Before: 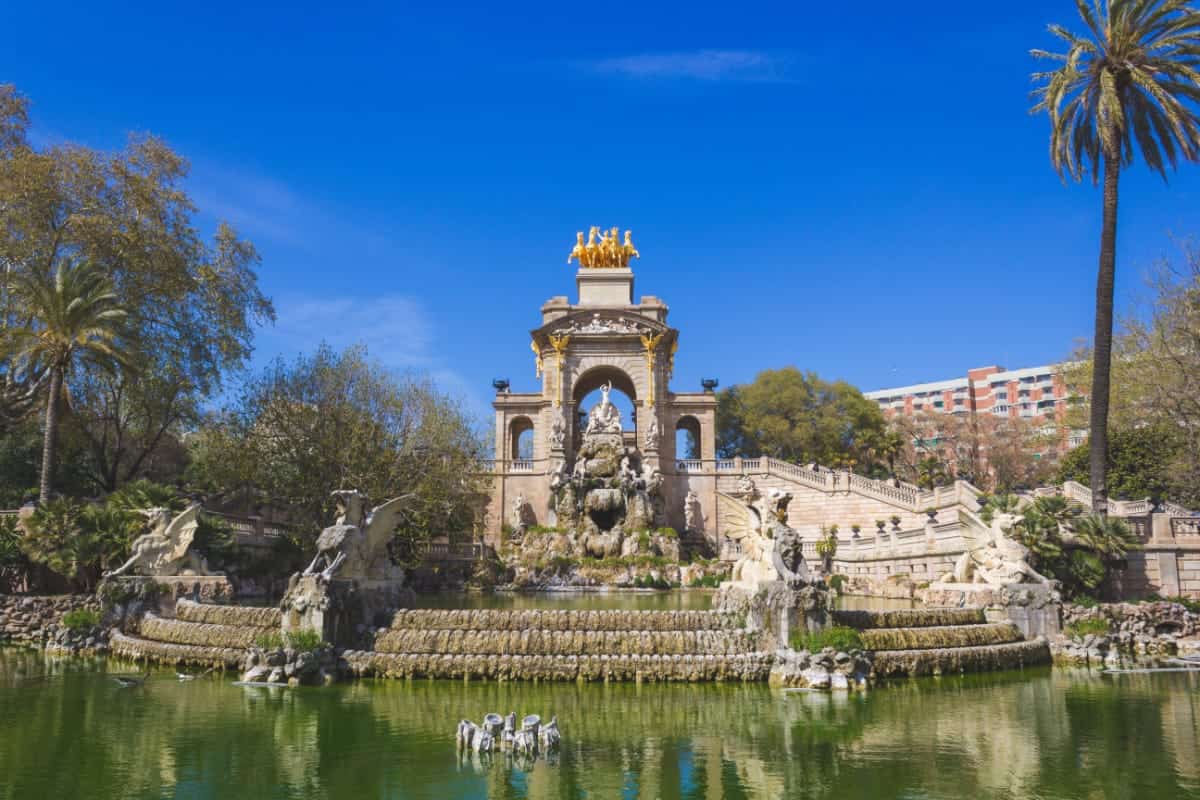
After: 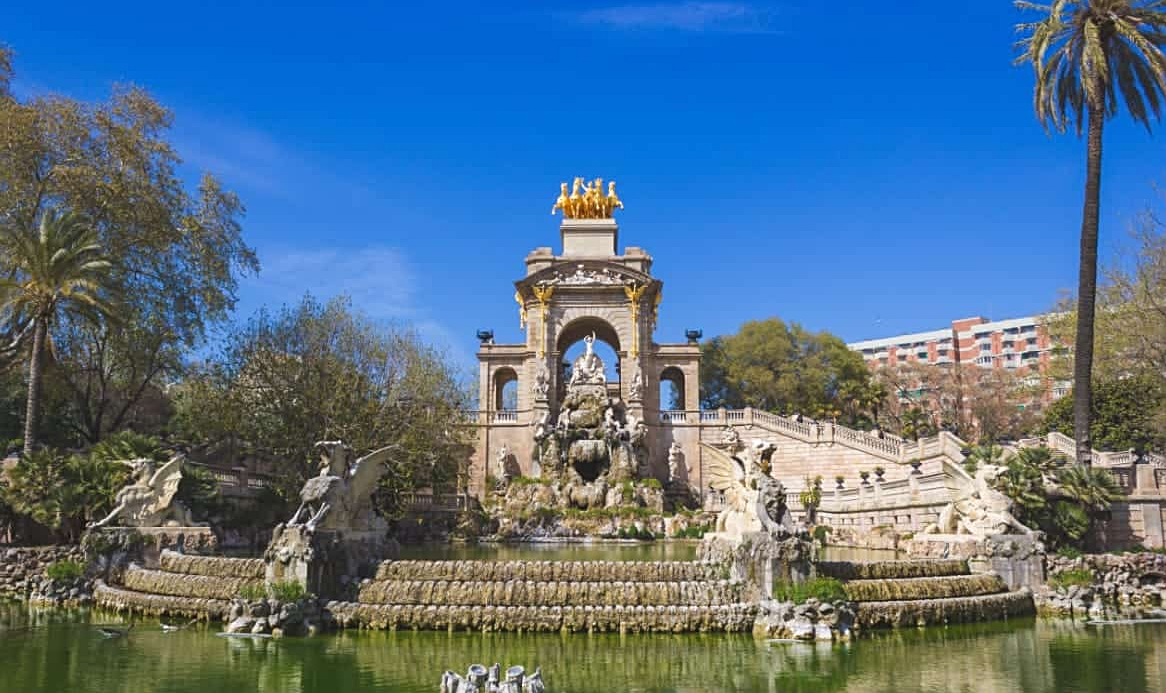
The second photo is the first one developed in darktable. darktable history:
crop: left 1.375%, top 6.138%, right 1.418%, bottom 7.177%
sharpen: radius 2.133, amount 0.389, threshold 0.035
